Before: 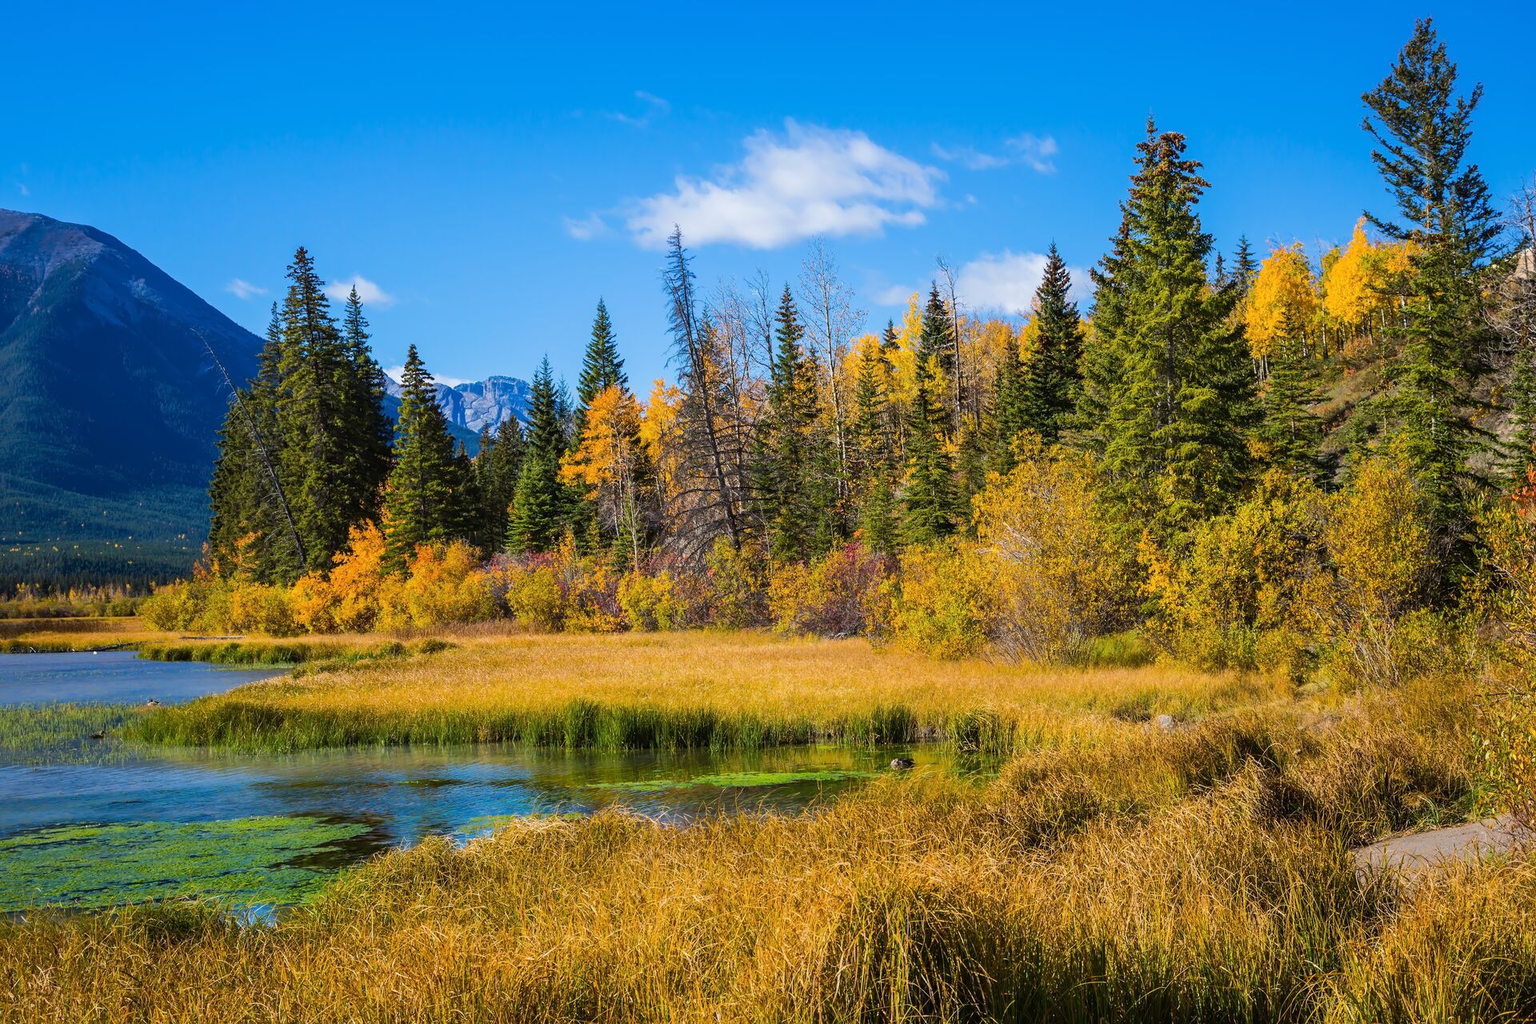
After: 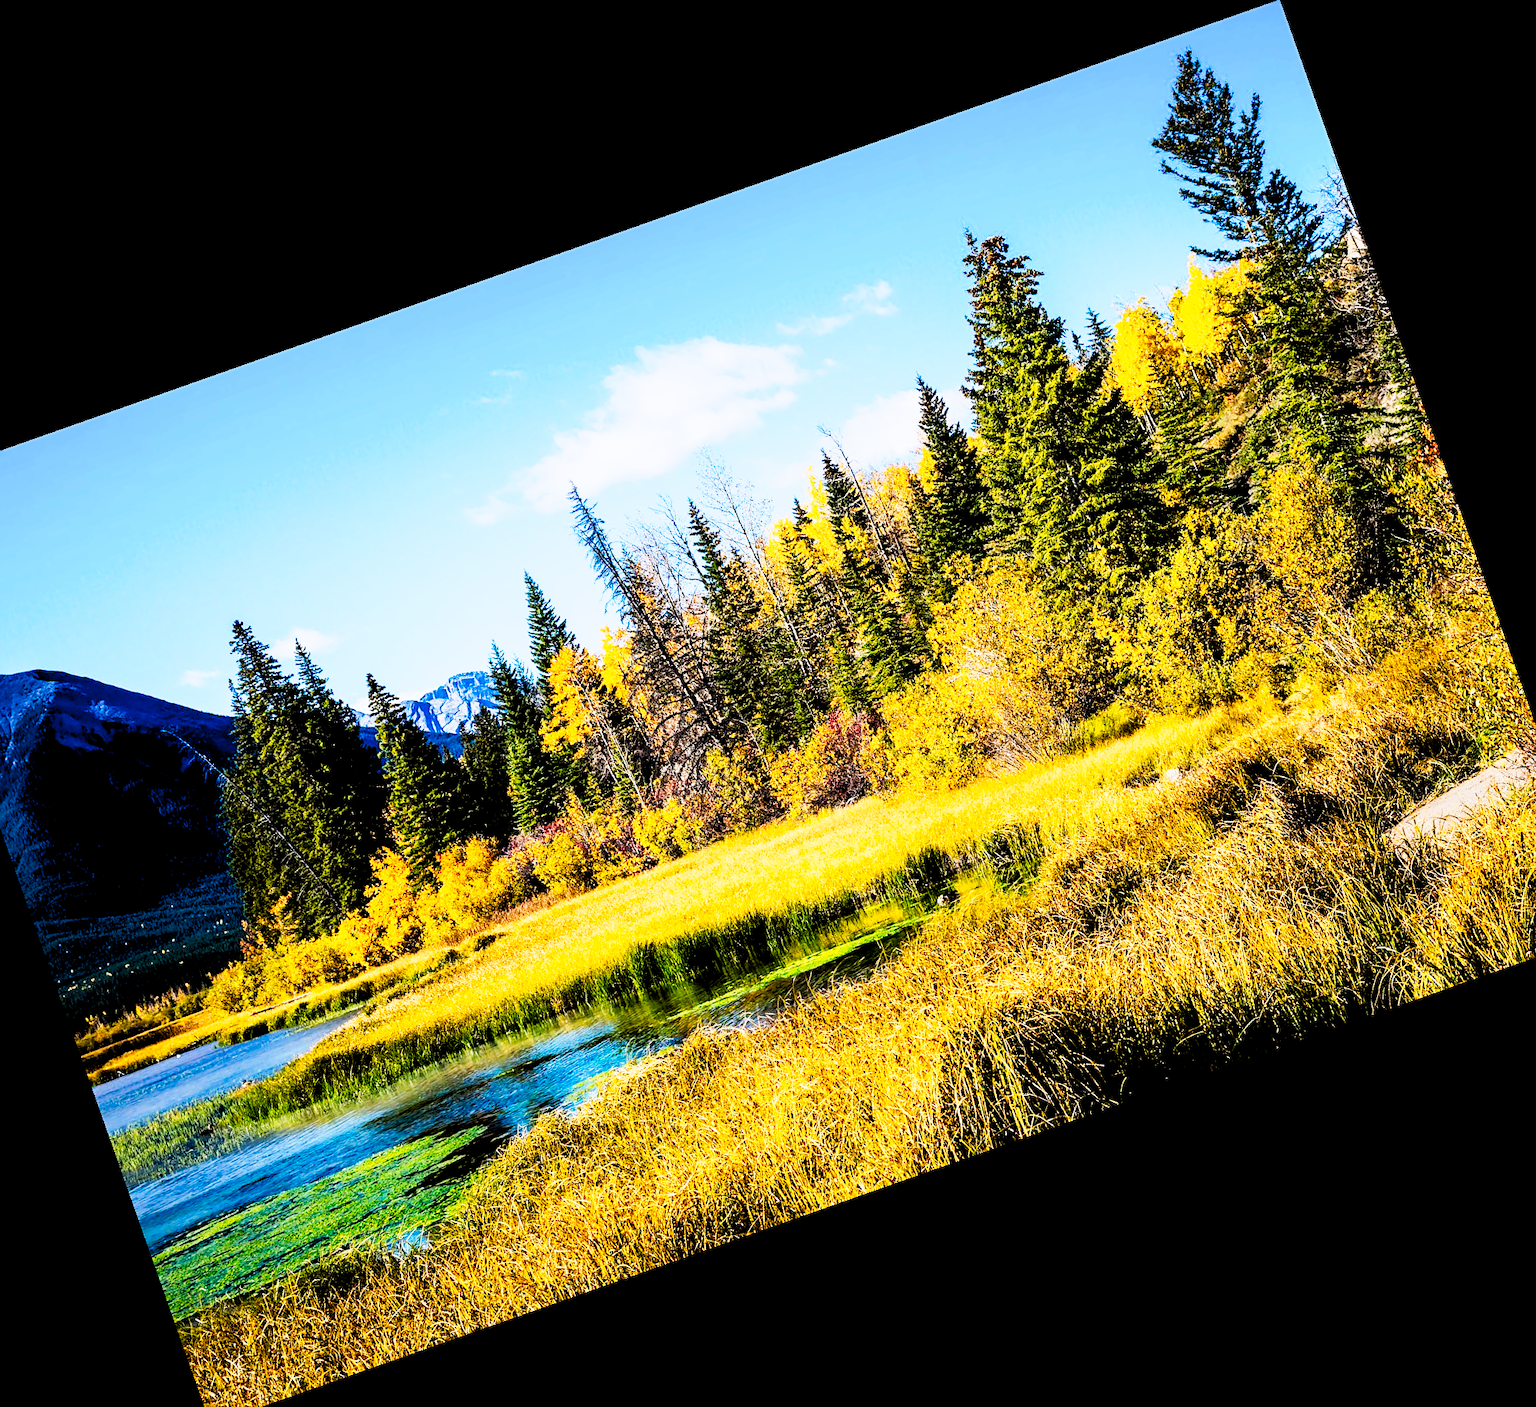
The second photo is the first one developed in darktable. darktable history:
tone curve: curves: ch0 [(0, 0) (0.003, 0.004) (0.011, 0.016) (0.025, 0.035) (0.044, 0.062) (0.069, 0.097) (0.1, 0.143) (0.136, 0.205) (0.177, 0.276) (0.224, 0.36) (0.277, 0.461) (0.335, 0.584) (0.399, 0.686) (0.468, 0.783) (0.543, 0.868) (0.623, 0.927) (0.709, 0.96) (0.801, 0.974) (0.898, 0.986) (1, 1)], preserve colors none
sharpen: amount 0.2
crop and rotate: angle 19.43°, left 6.812%, right 4.125%, bottom 1.087%
exposure: exposure -0.242 EV, compensate highlight preservation false
color zones: curves: ch1 [(0, 0.469) (0.01, 0.469) (0.12, 0.446) (0.248, 0.469) (0.5, 0.5) (0.748, 0.5) (0.99, 0.469) (1, 0.469)]
contrast brightness saturation: contrast 0.18, saturation 0.3
rgb levels: levels [[0.034, 0.472, 0.904], [0, 0.5, 1], [0, 0.5, 1]]
